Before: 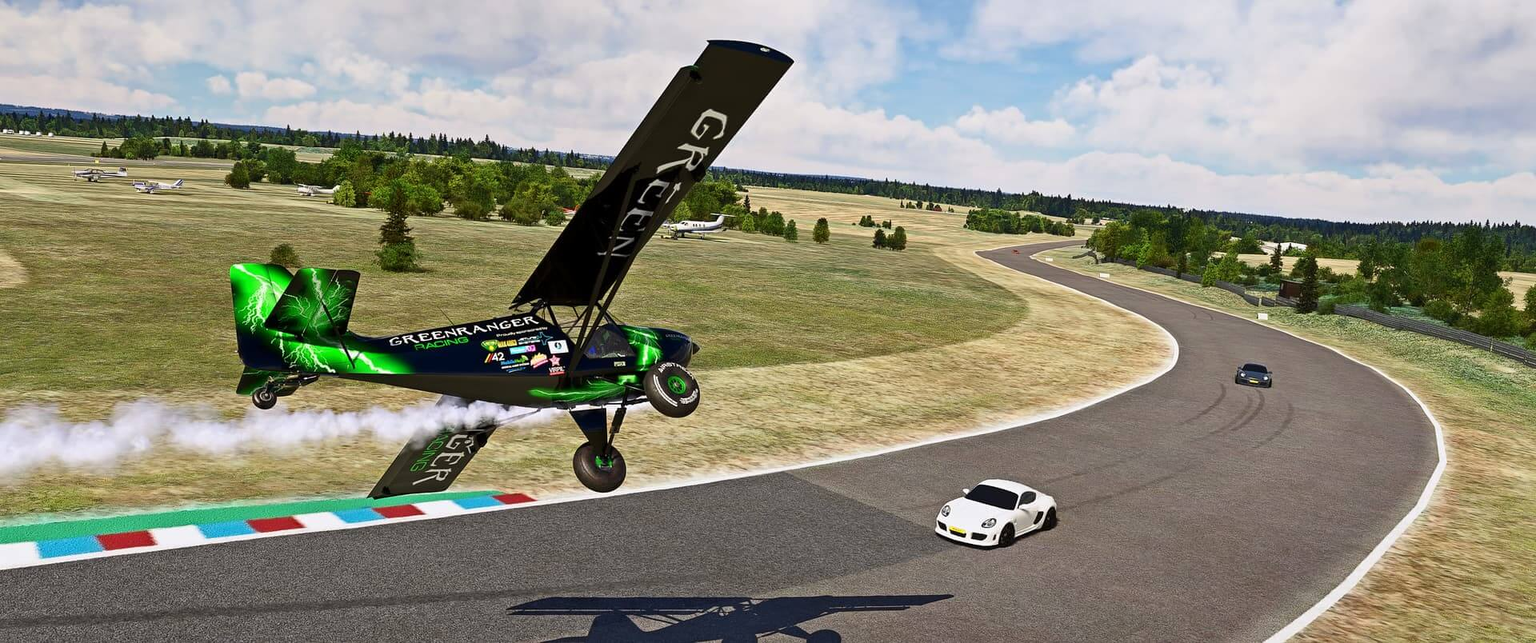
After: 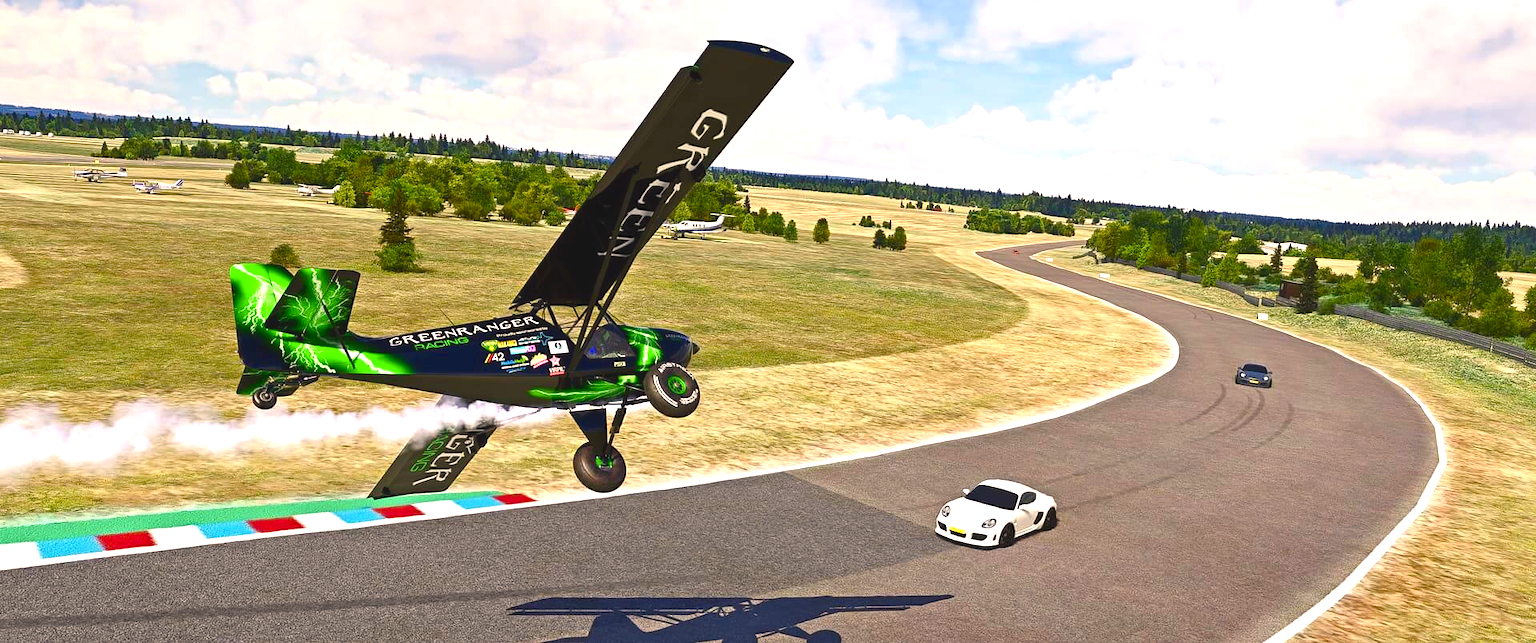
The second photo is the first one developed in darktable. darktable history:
color balance rgb: shadows lift › chroma 2%, shadows lift › hue 247.2°, power › chroma 0.3%, power › hue 25.2°, highlights gain › chroma 3%, highlights gain › hue 60°, global offset › luminance 0.75%, perceptual saturation grading › global saturation 20%, perceptual saturation grading › highlights -20%, perceptual saturation grading › shadows 30%, global vibrance 20%
exposure: black level correction 0, exposure 0.7 EV, compensate highlight preservation false
